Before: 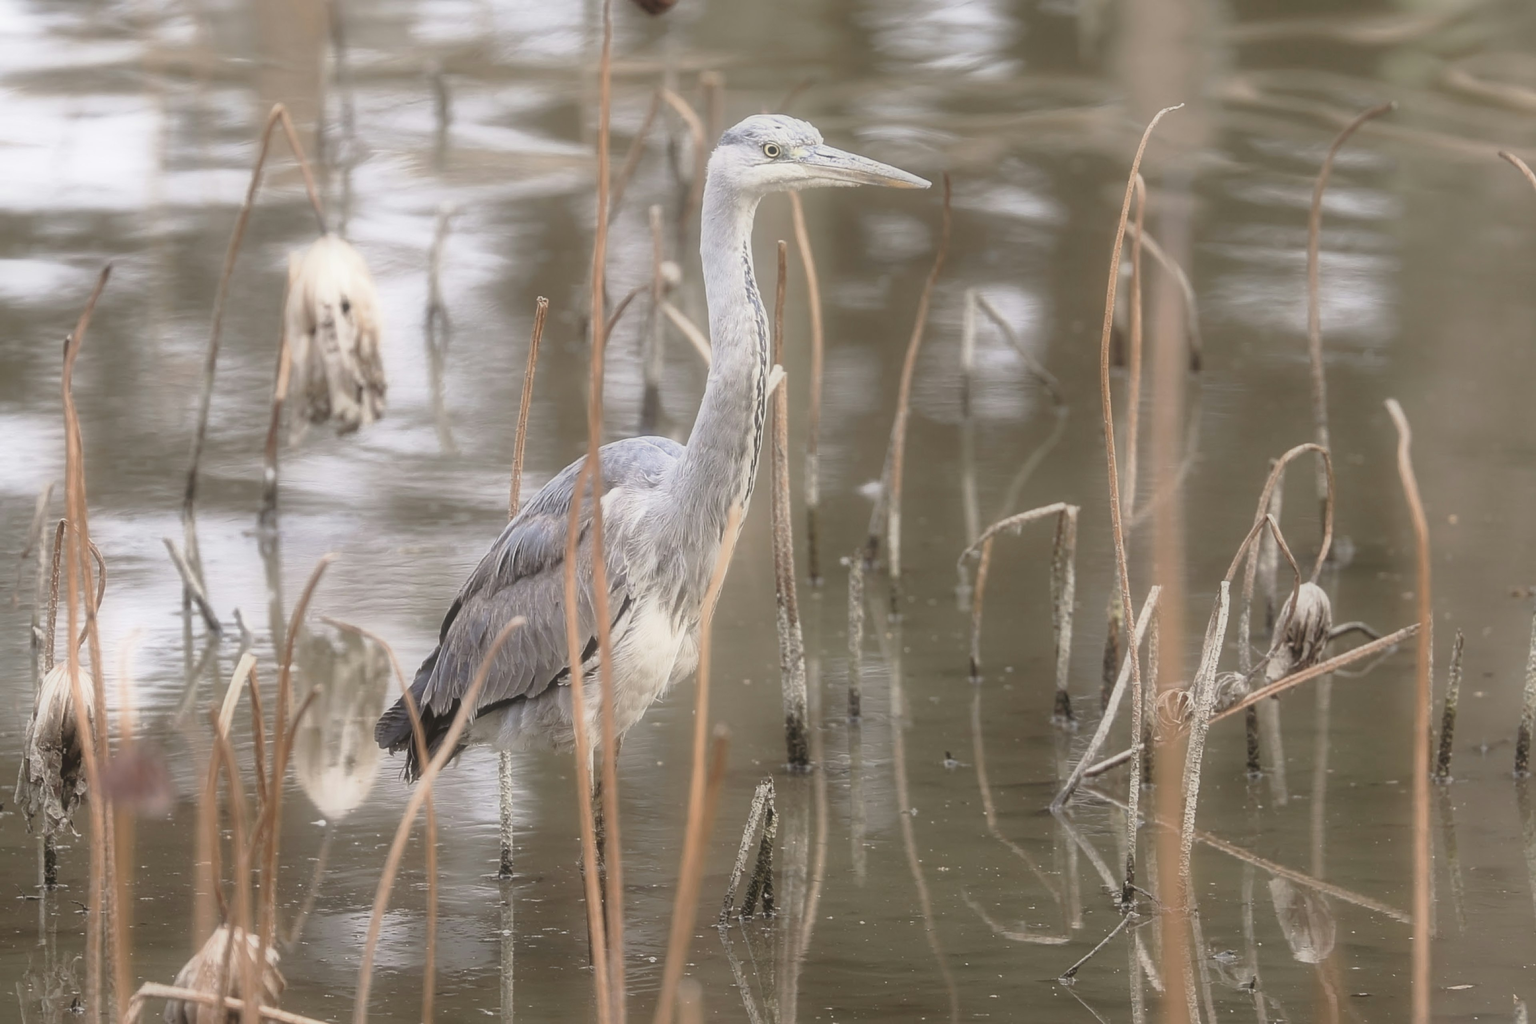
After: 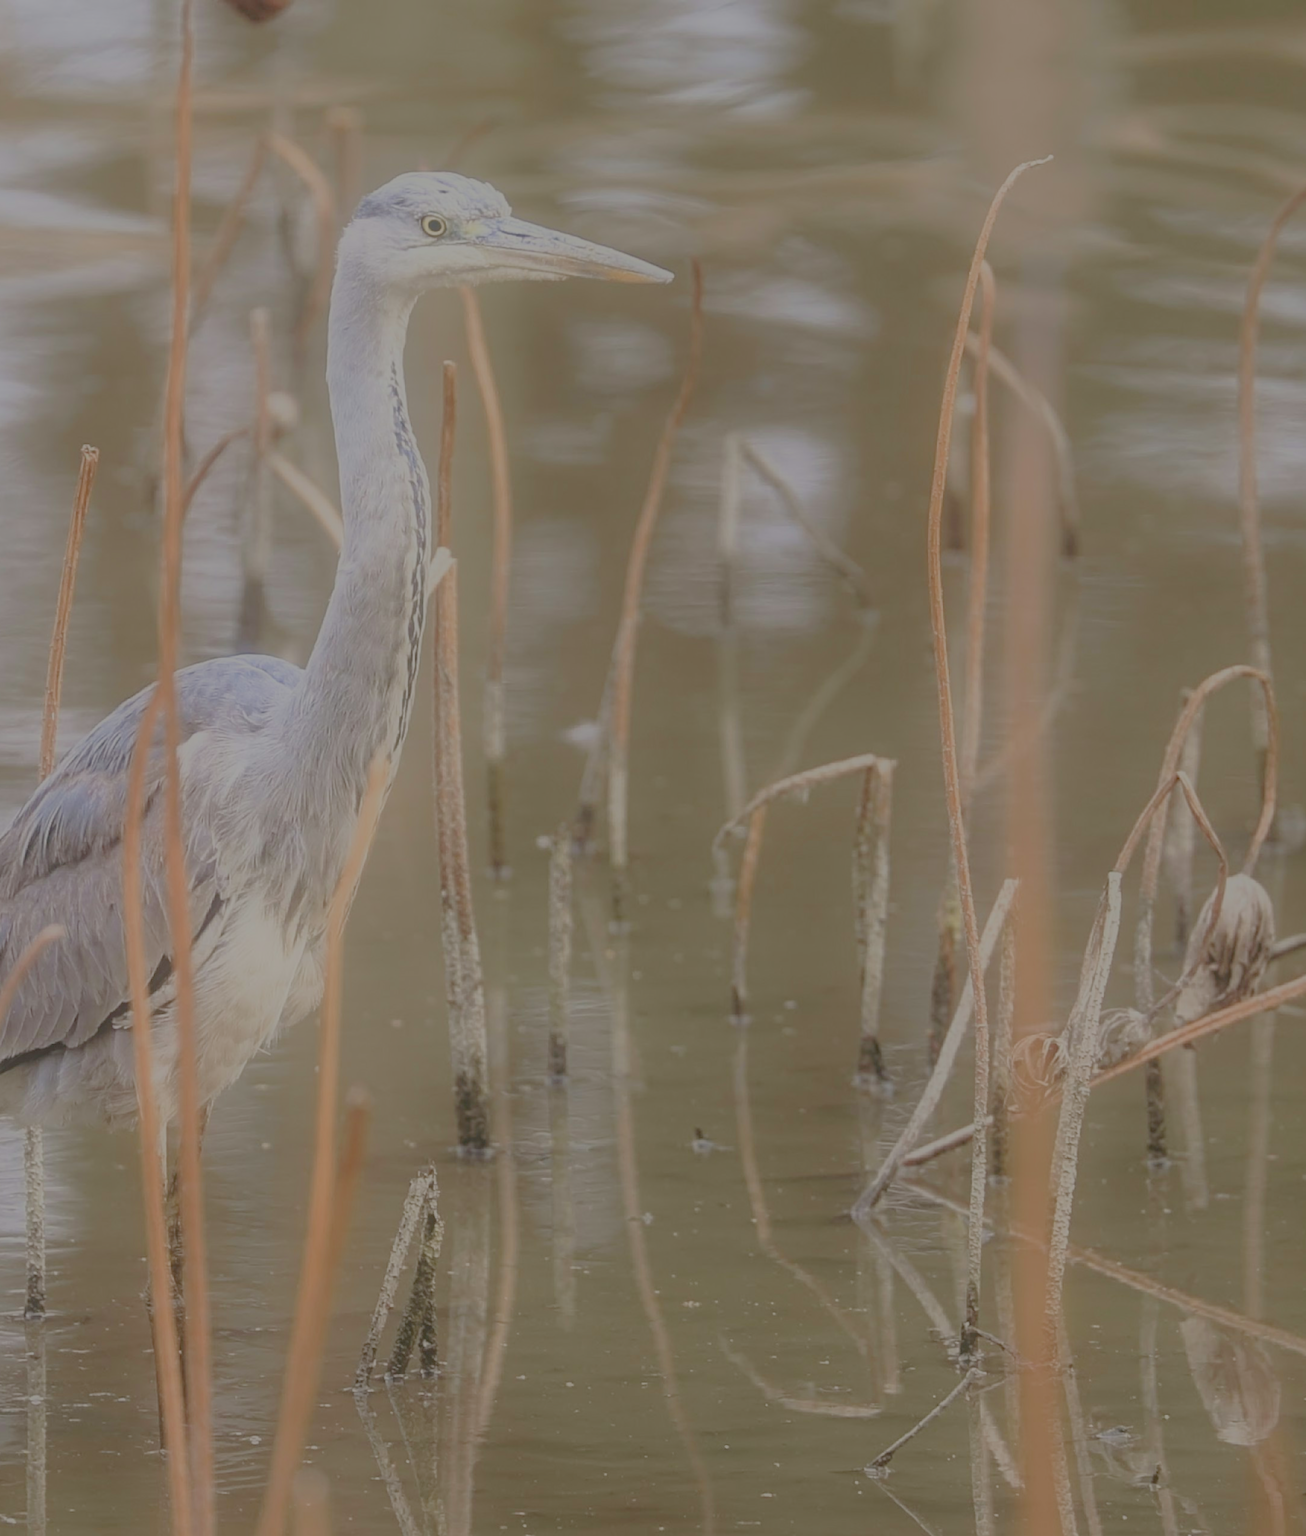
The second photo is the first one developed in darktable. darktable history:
filmic rgb: black relative exposure -16 EV, white relative exposure 8 EV, threshold 3 EV, hardness 4.17, latitude 50%, contrast 0.5, color science v5 (2021), contrast in shadows safe, contrast in highlights safe, enable highlight reconstruction true
crop: left 31.458%, top 0%, right 11.876%
haze removal: compatibility mode true, adaptive false
